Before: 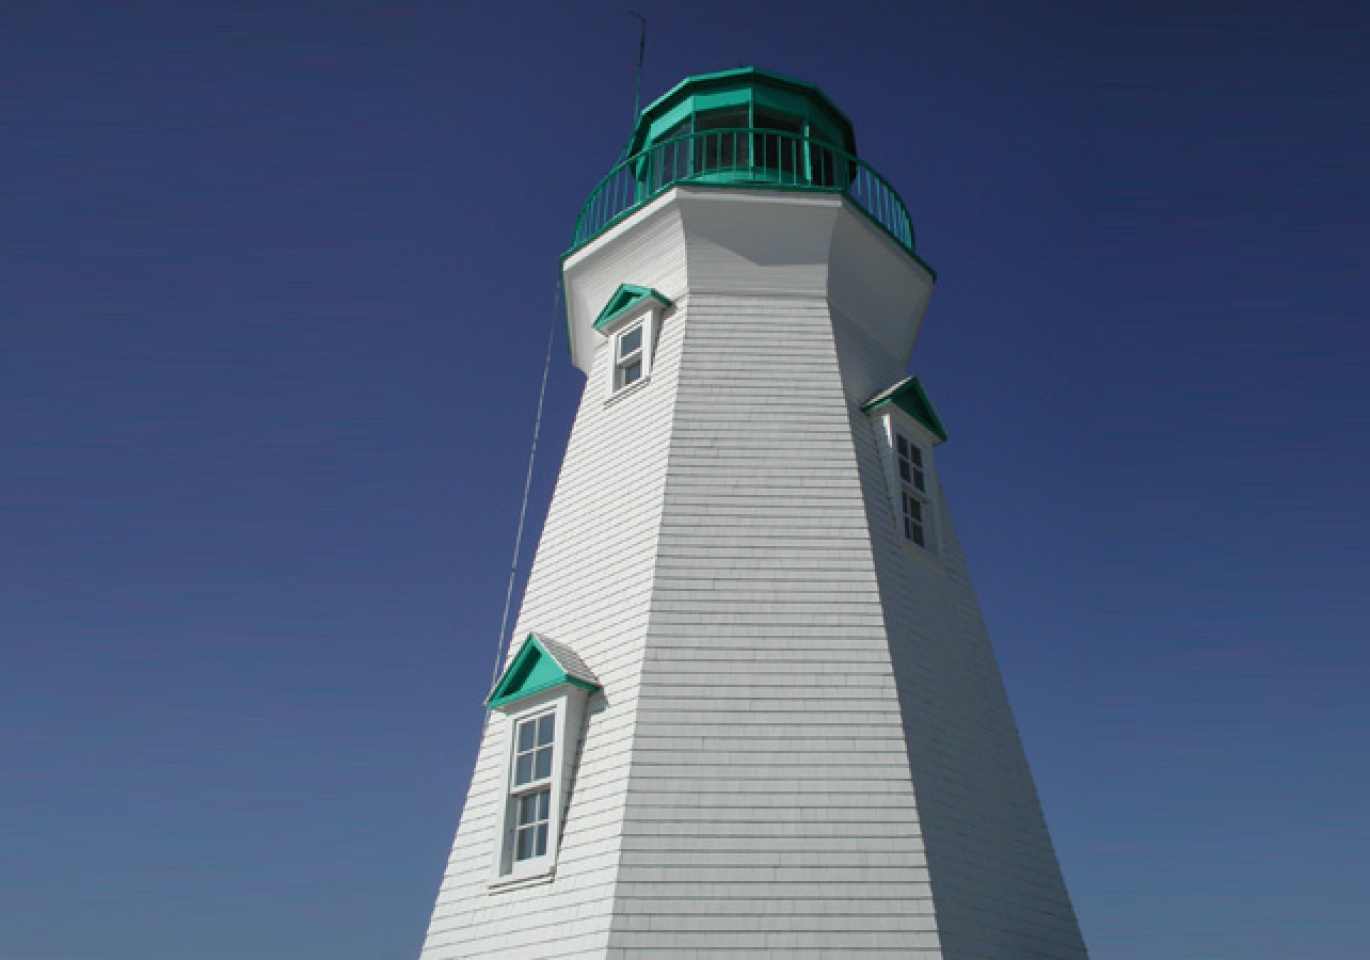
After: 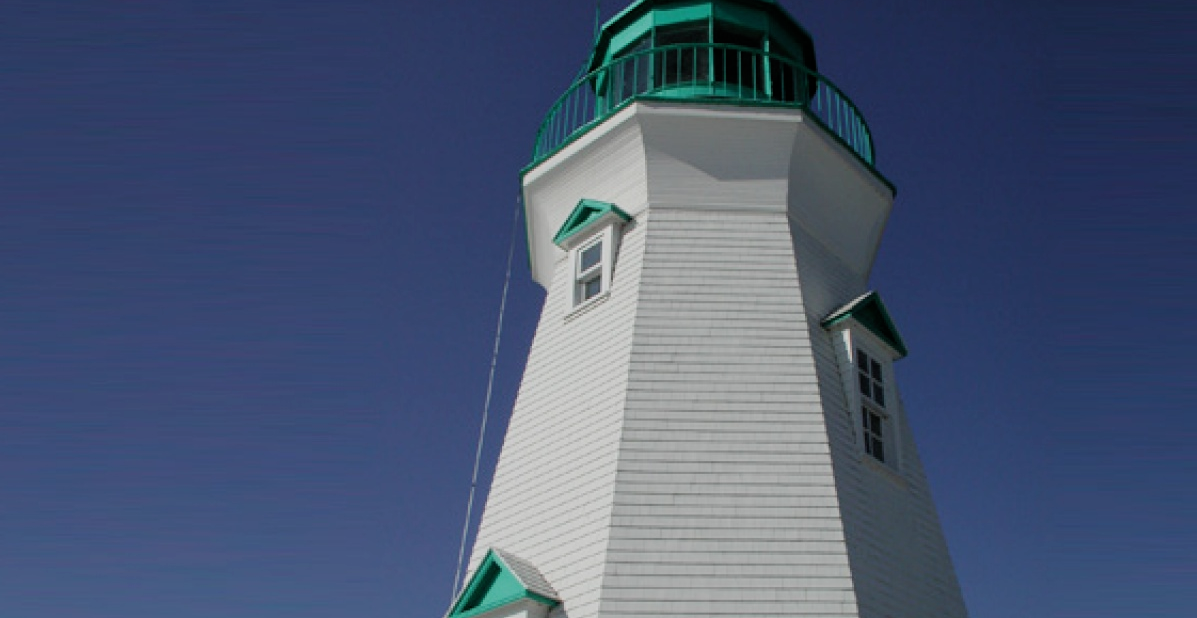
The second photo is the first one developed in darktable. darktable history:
filmic rgb: black relative exposure -7.65 EV, white relative exposure 4.56 EV, hardness 3.61, contrast 1.055
crop: left 2.938%, top 8.903%, right 9.646%, bottom 26.632%
